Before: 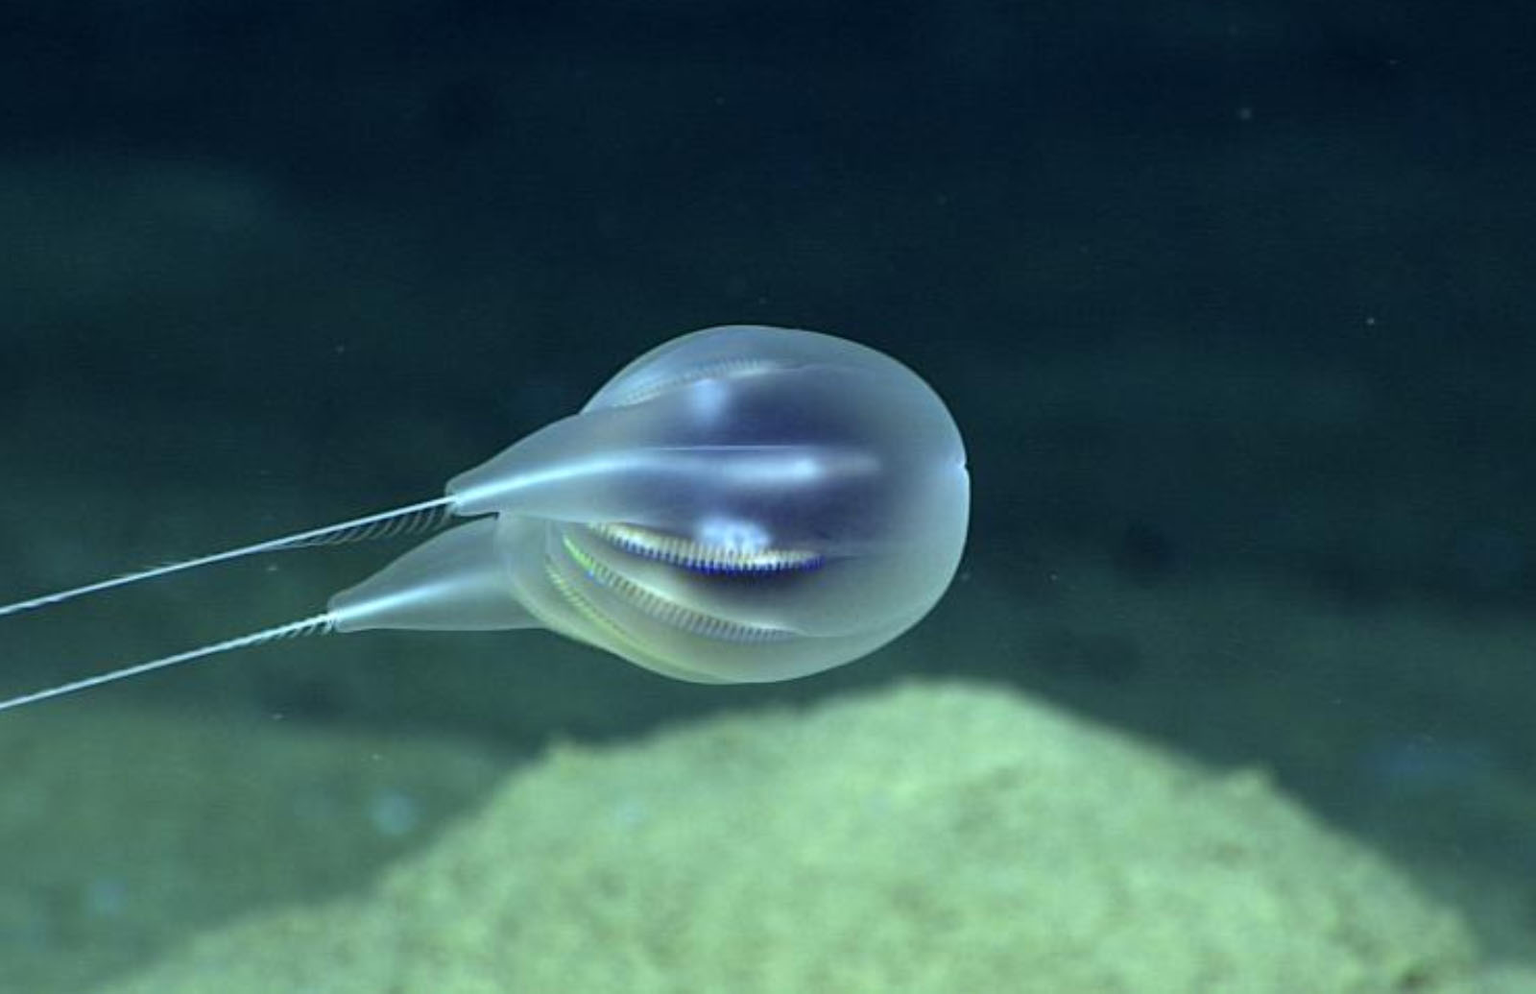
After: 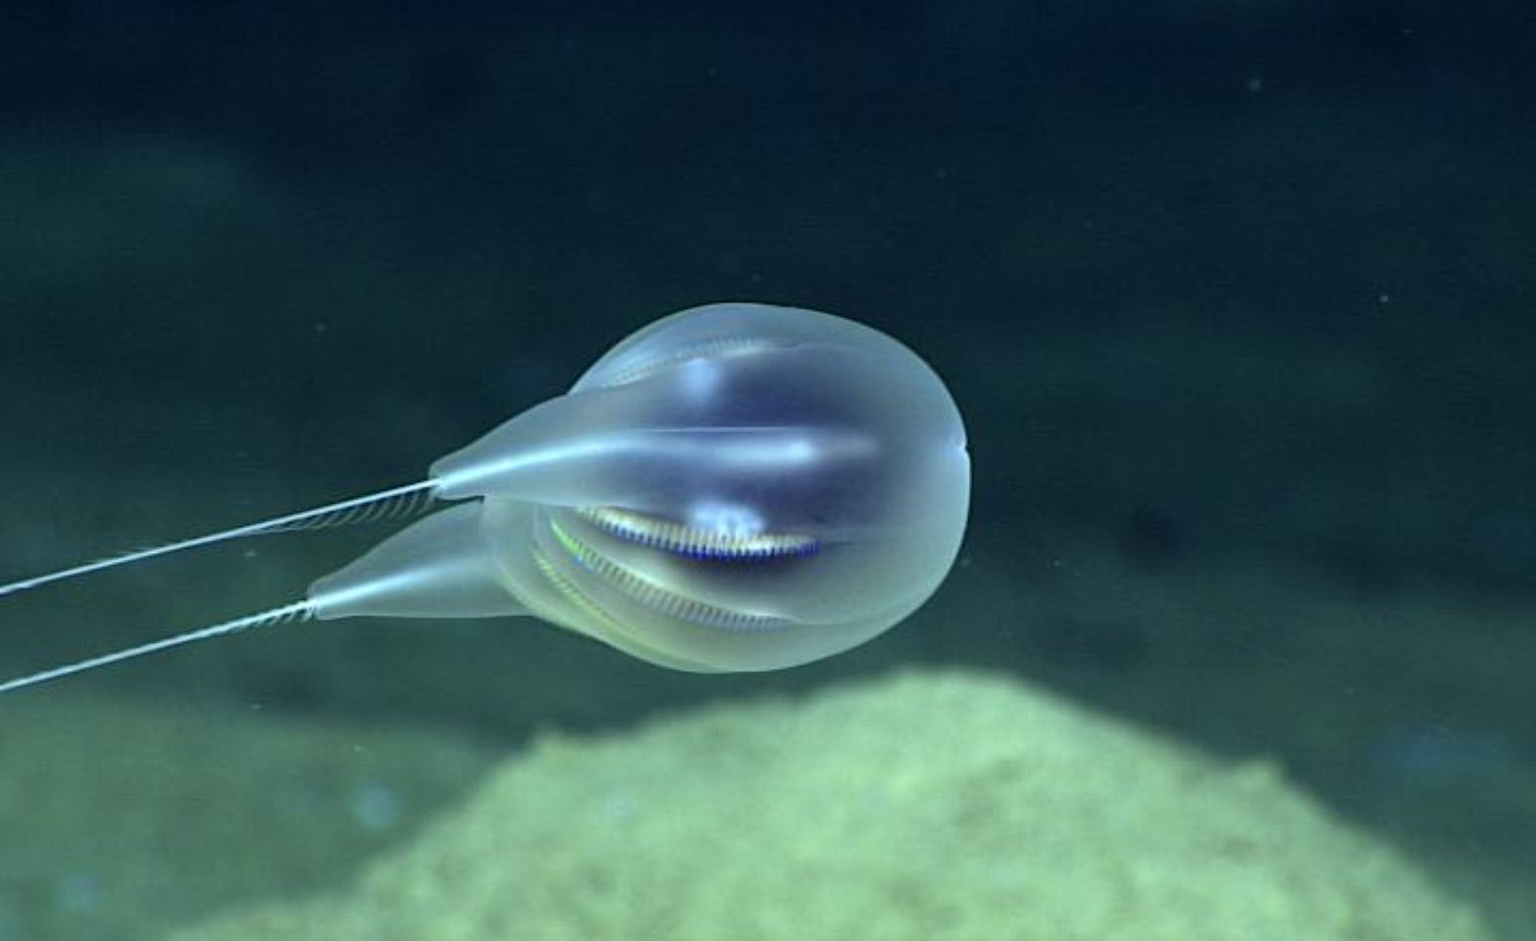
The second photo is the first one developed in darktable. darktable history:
exposure: compensate highlight preservation false
crop: left 1.964%, top 3.251%, right 1.122%, bottom 4.933%
